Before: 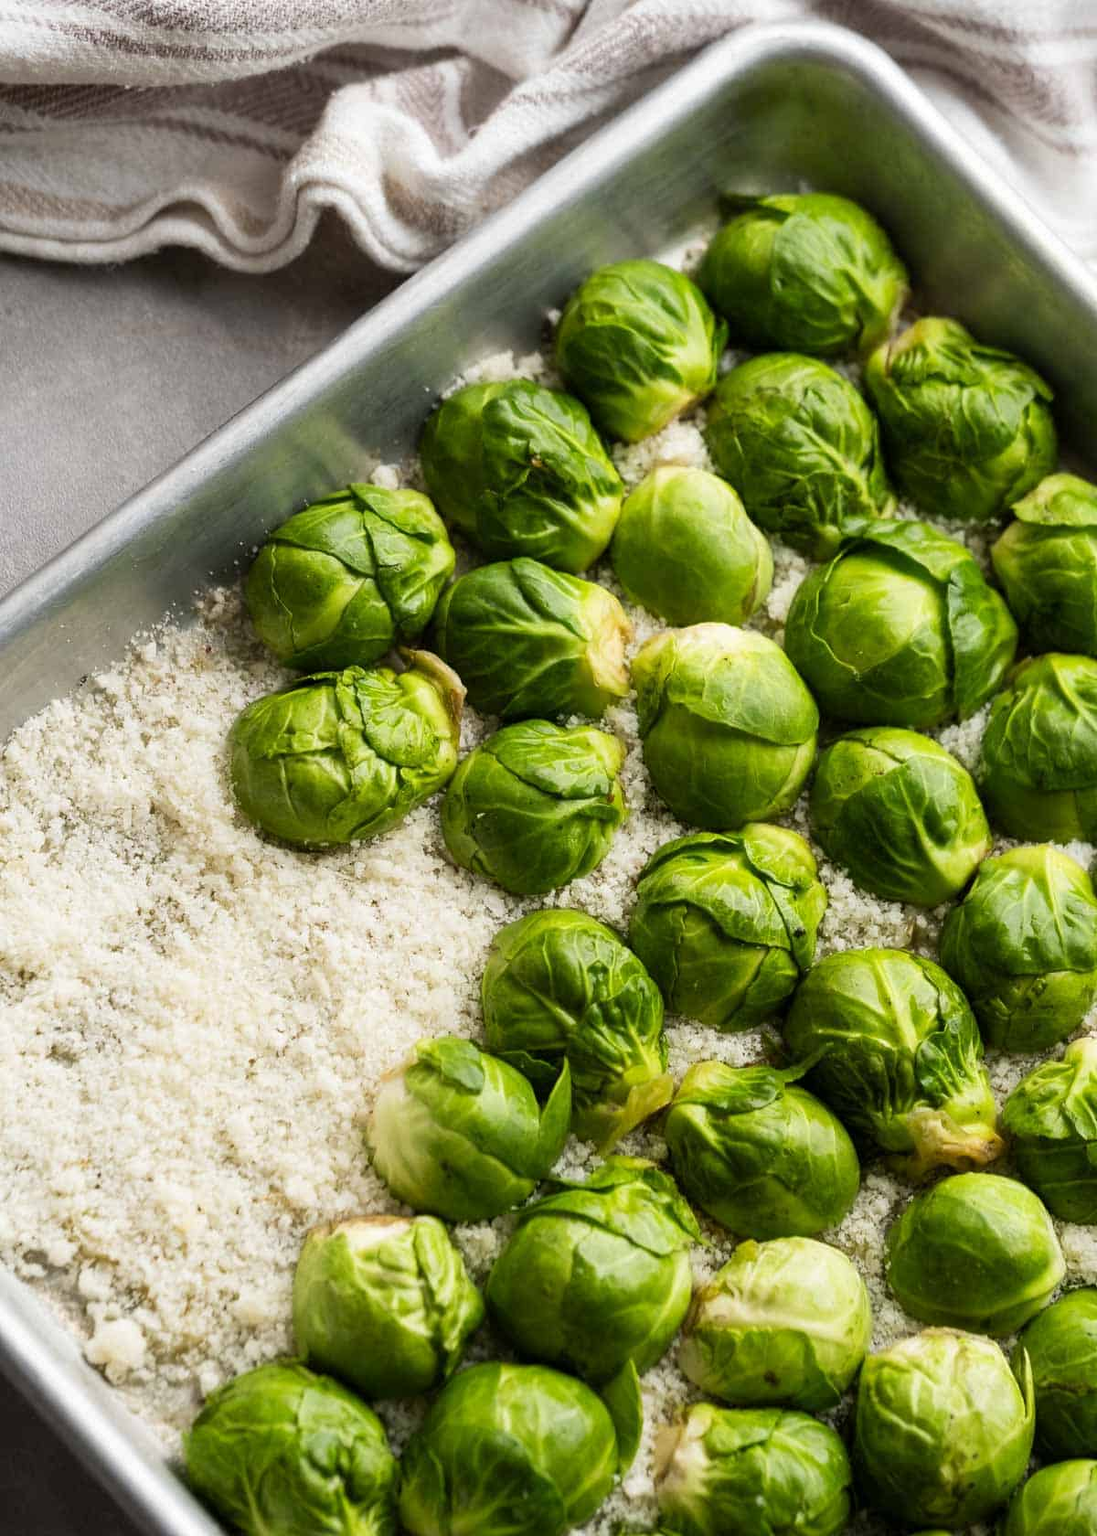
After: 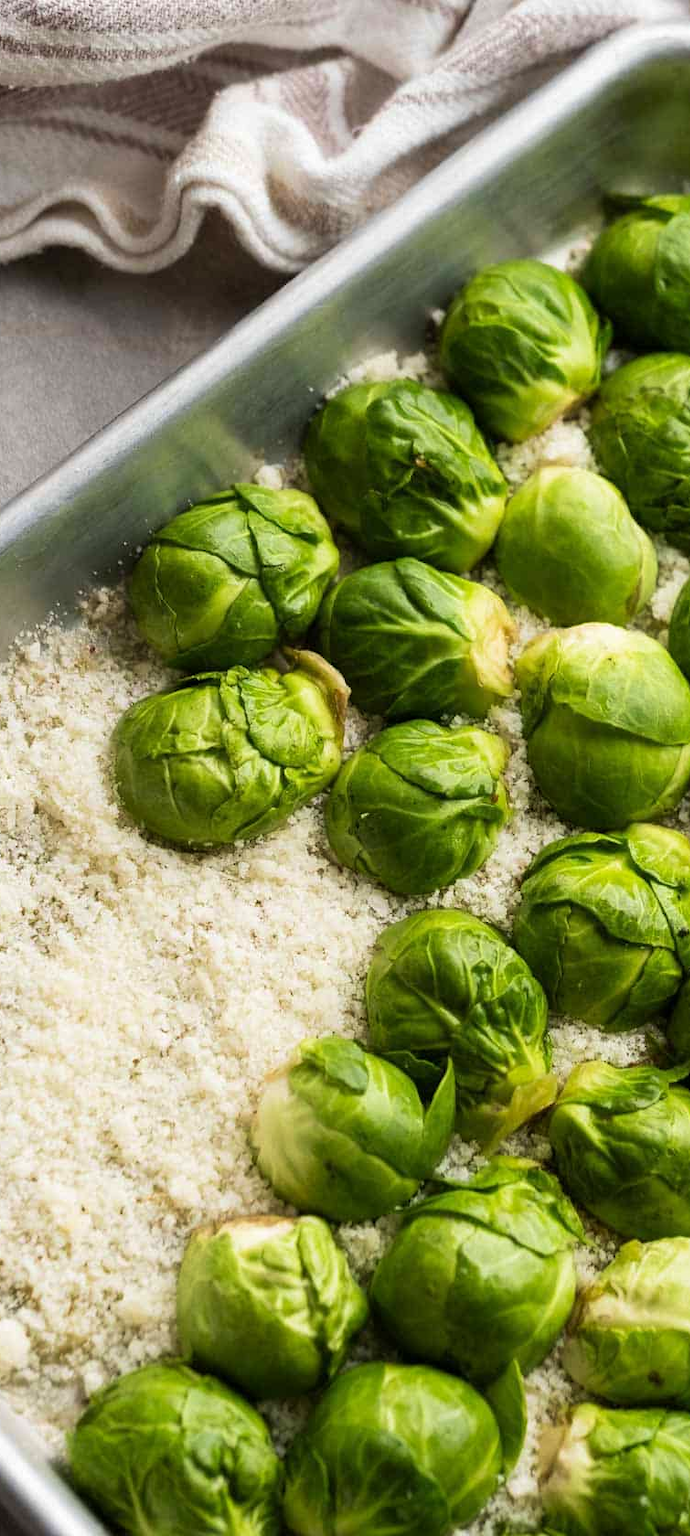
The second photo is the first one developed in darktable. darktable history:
crop: left 10.623%, right 26.389%
velvia: on, module defaults
